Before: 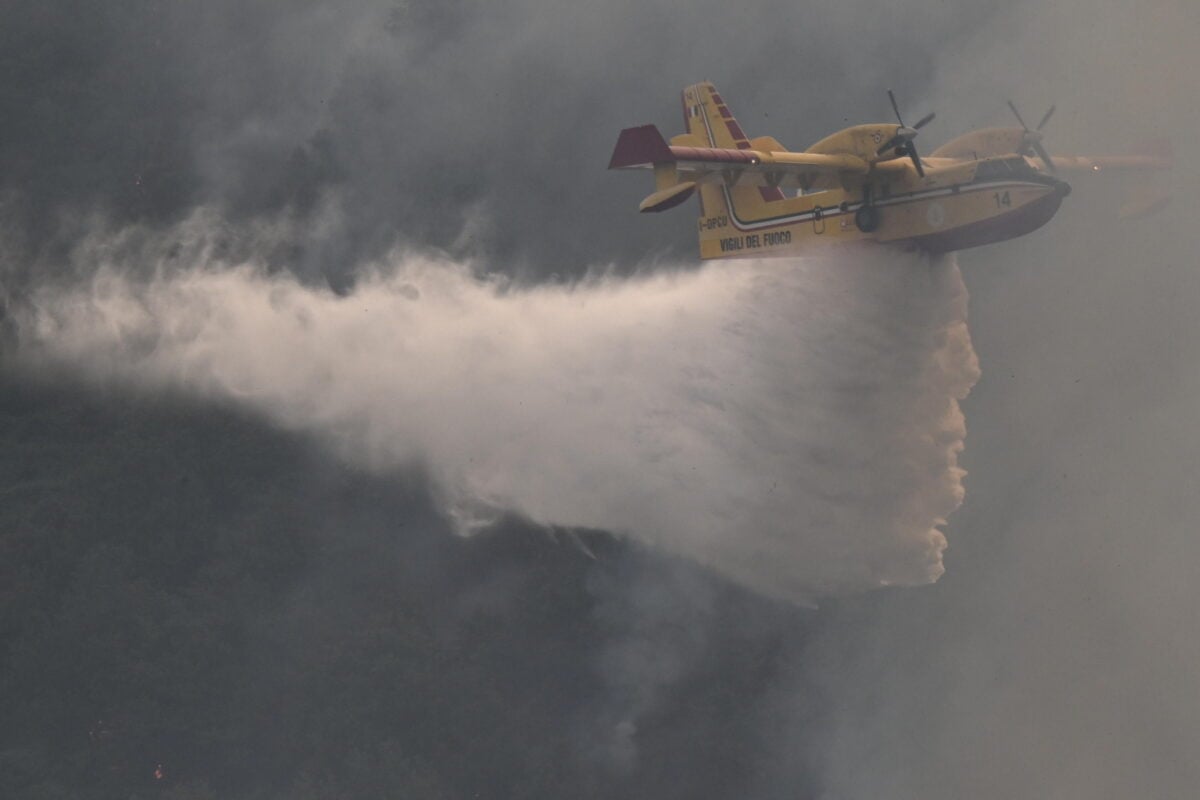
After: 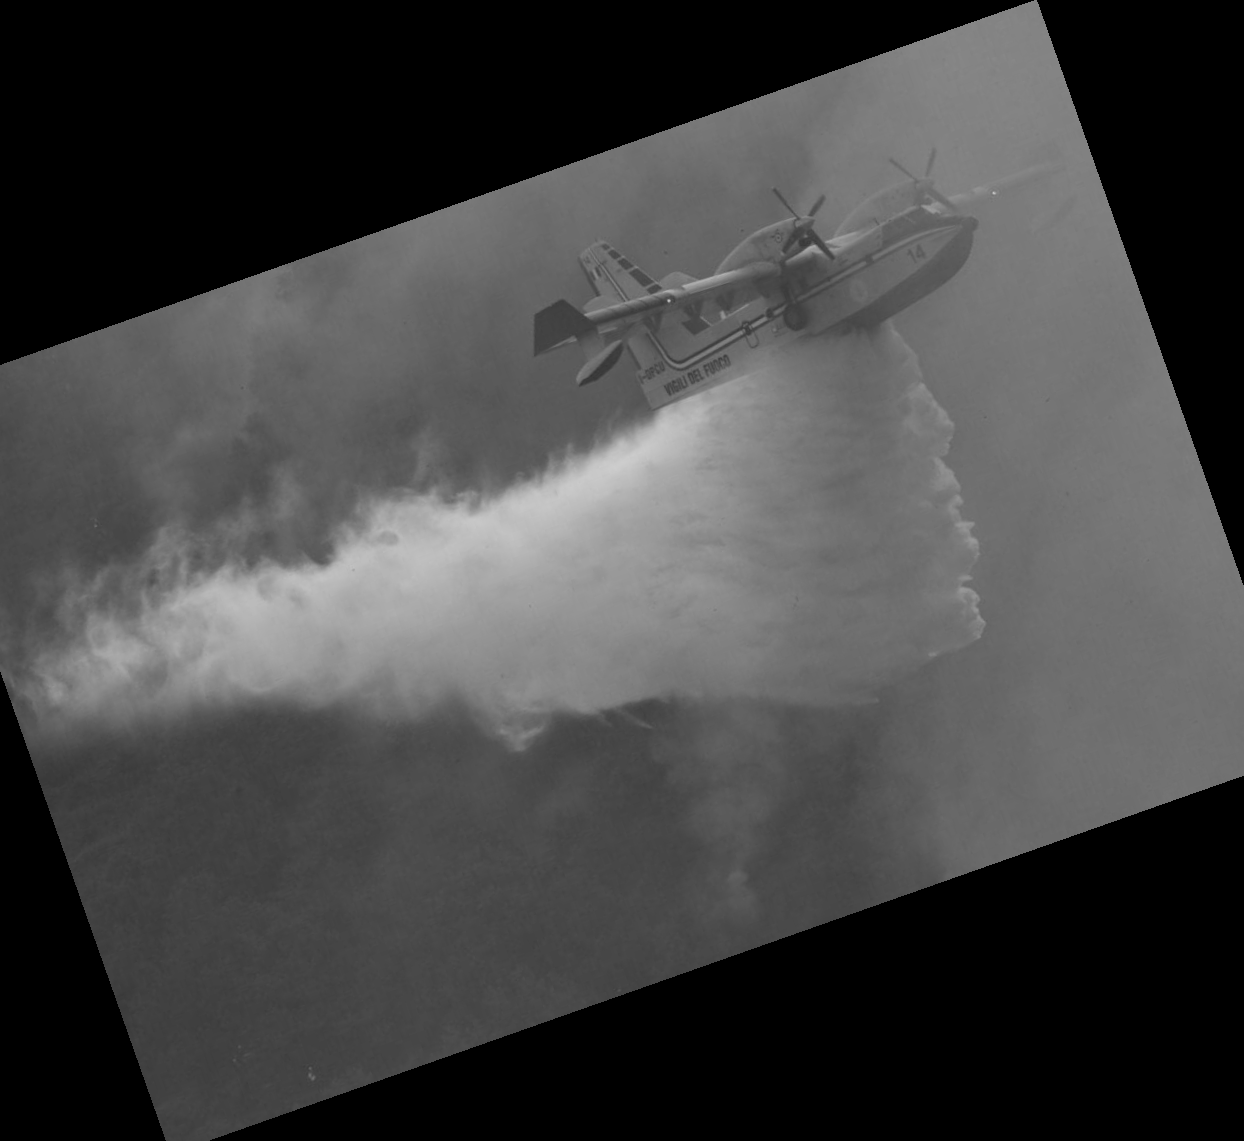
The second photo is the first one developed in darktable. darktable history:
white balance: red 0.924, blue 1.095
monochrome: on, module defaults
crop and rotate: angle 19.43°, left 6.812%, right 4.125%, bottom 1.087%
